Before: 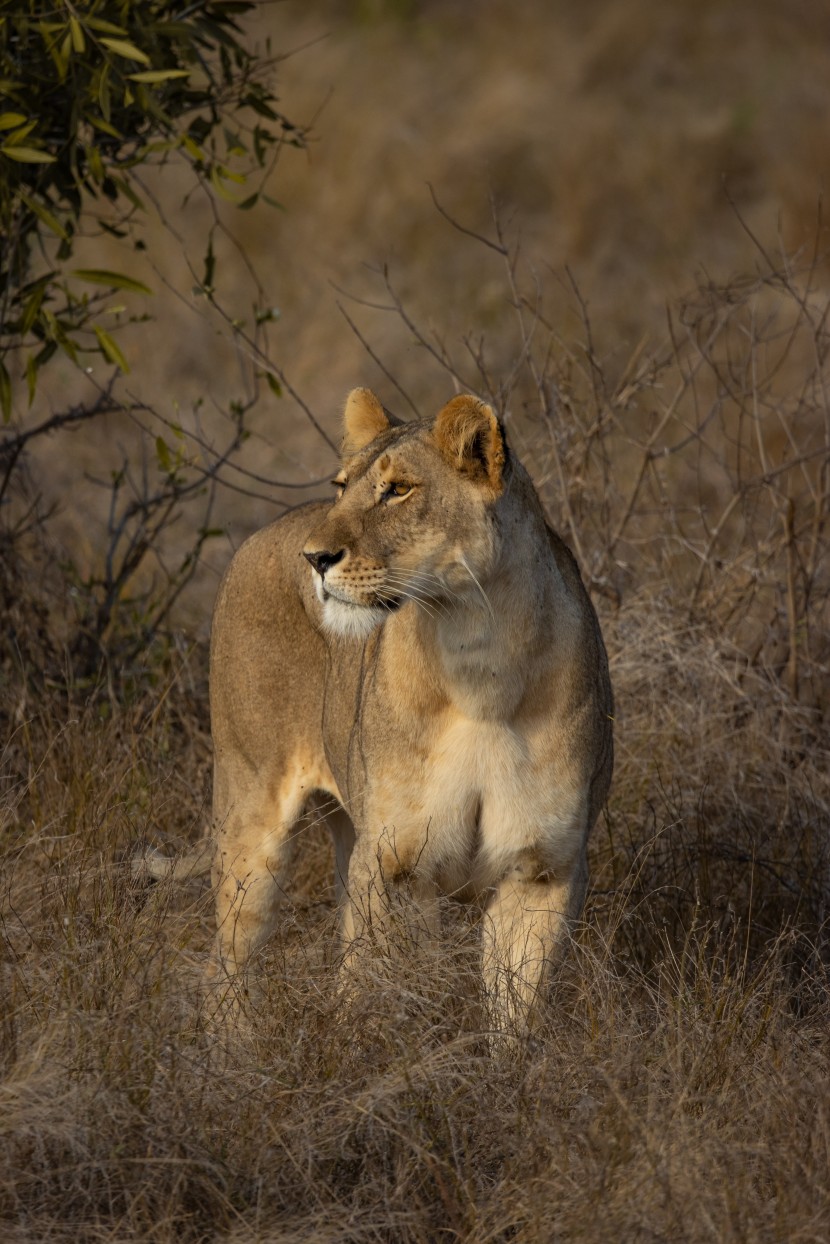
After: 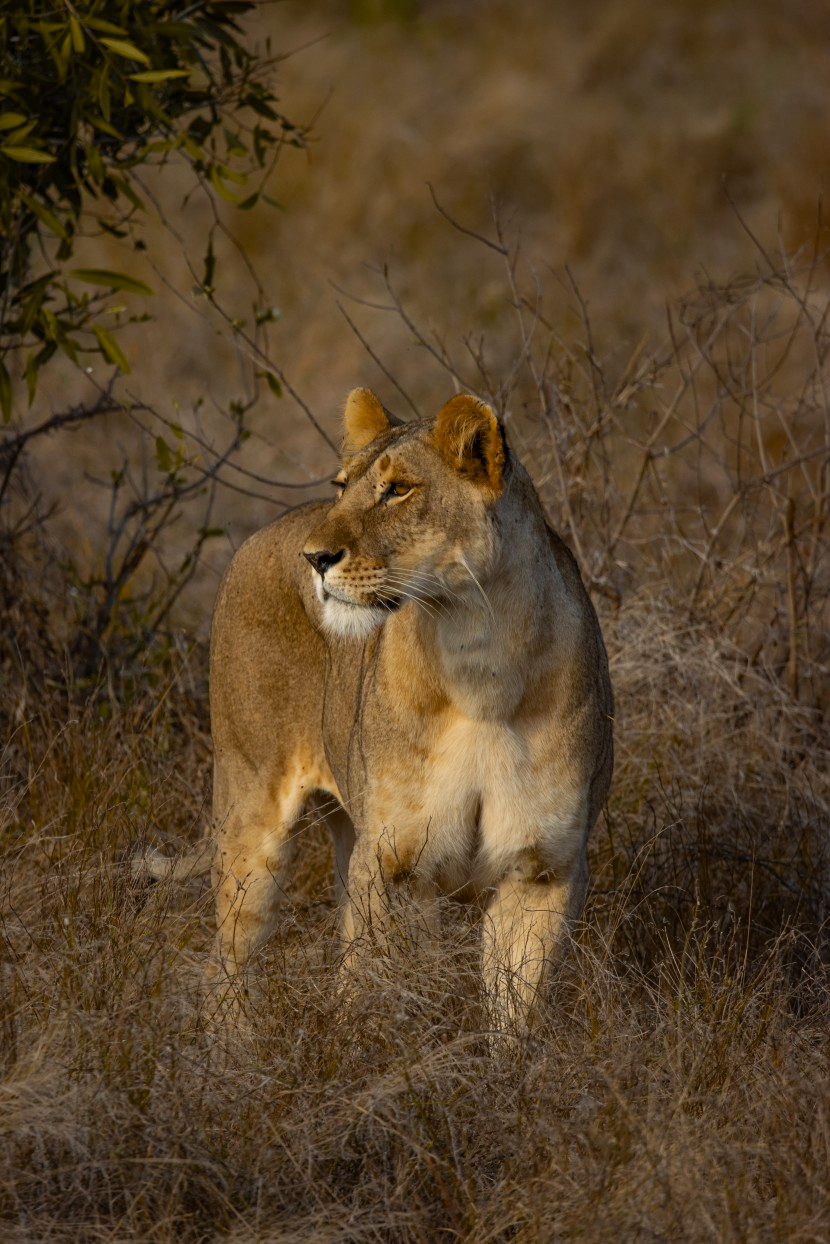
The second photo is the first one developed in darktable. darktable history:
color balance rgb: linear chroma grading › shadows -6.47%, linear chroma grading › highlights -7.953%, linear chroma grading › global chroma -10.636%, linear chroma grading › mid-tones -8.416%, perceptual saturation grading › global saturation 30.685%, perceptual brilliance grading › highlights 3.092%, global vibrance 10.54%, saturation formula JzAzBz (2021)
